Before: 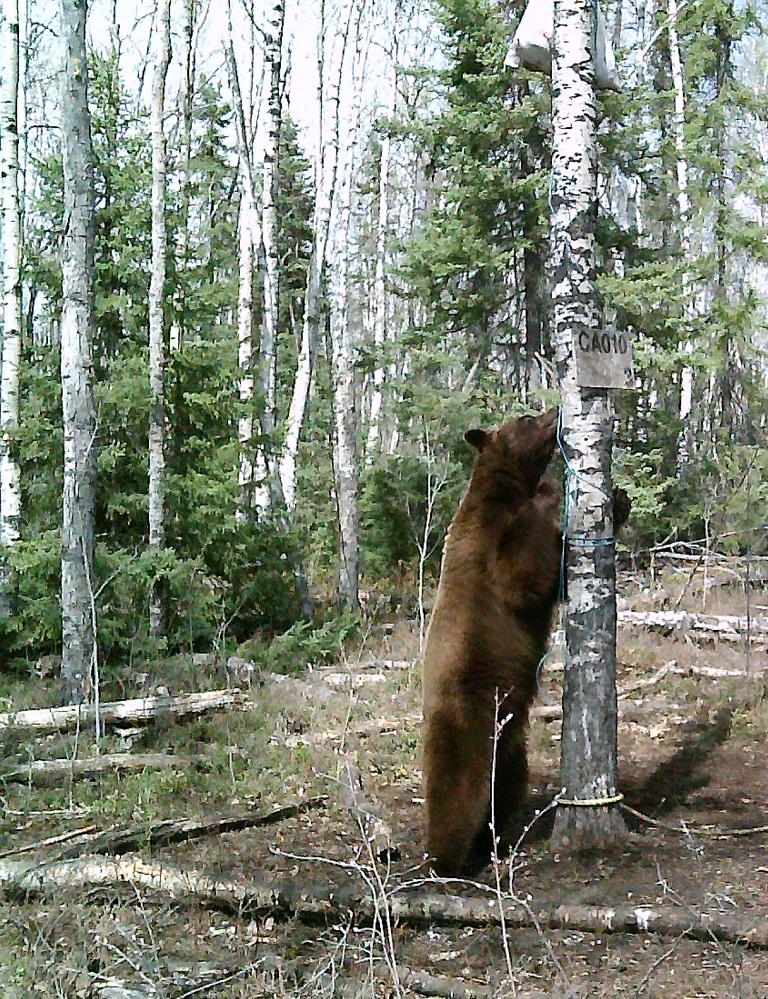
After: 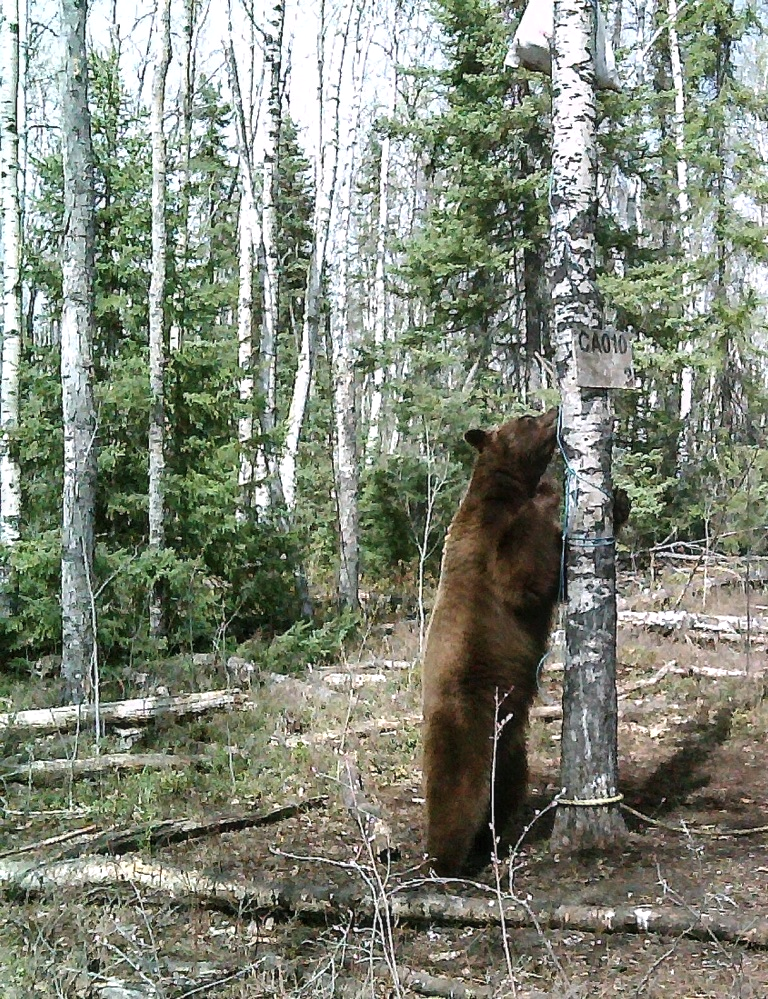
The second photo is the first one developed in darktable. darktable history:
exposure: black level correction -0.003, exposure 0.035 EV
local contrast: on, module defaults
